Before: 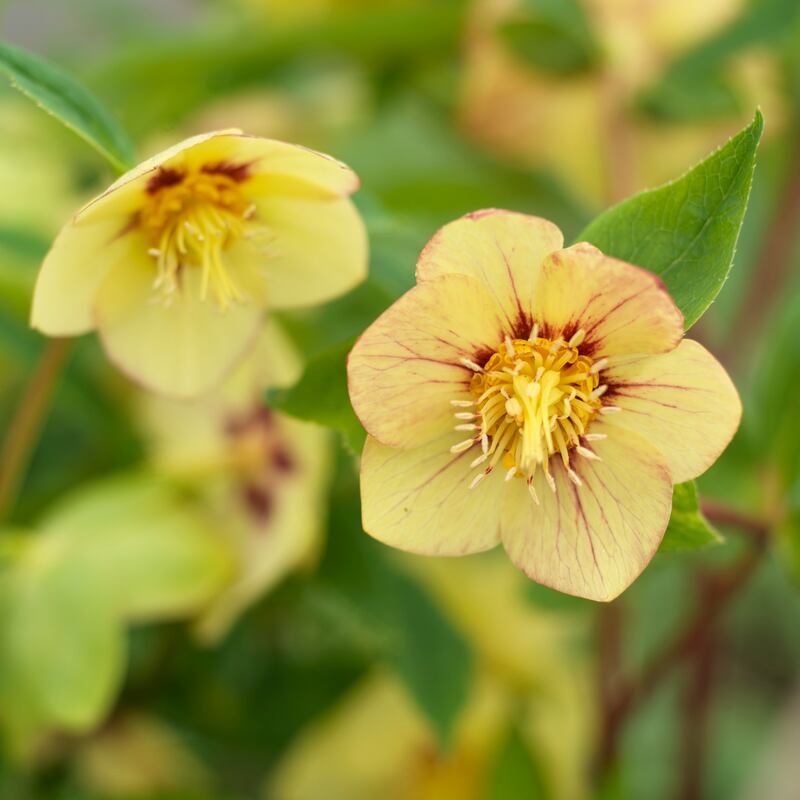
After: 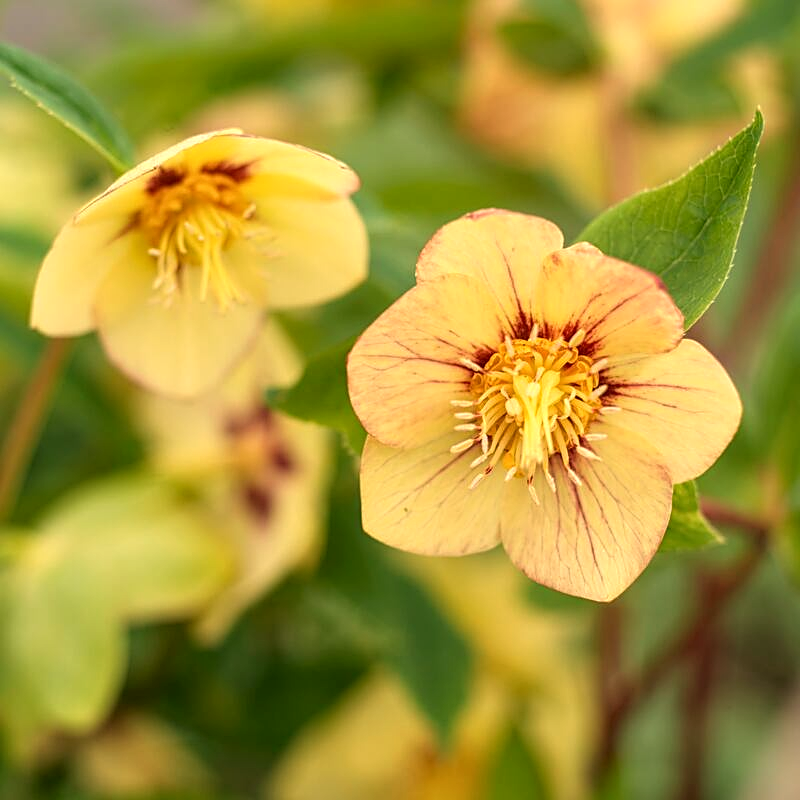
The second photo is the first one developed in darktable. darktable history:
sharpen: on, module defaults
white balance: red 1.127, blue 0.943
local contrast: on, module defaults
